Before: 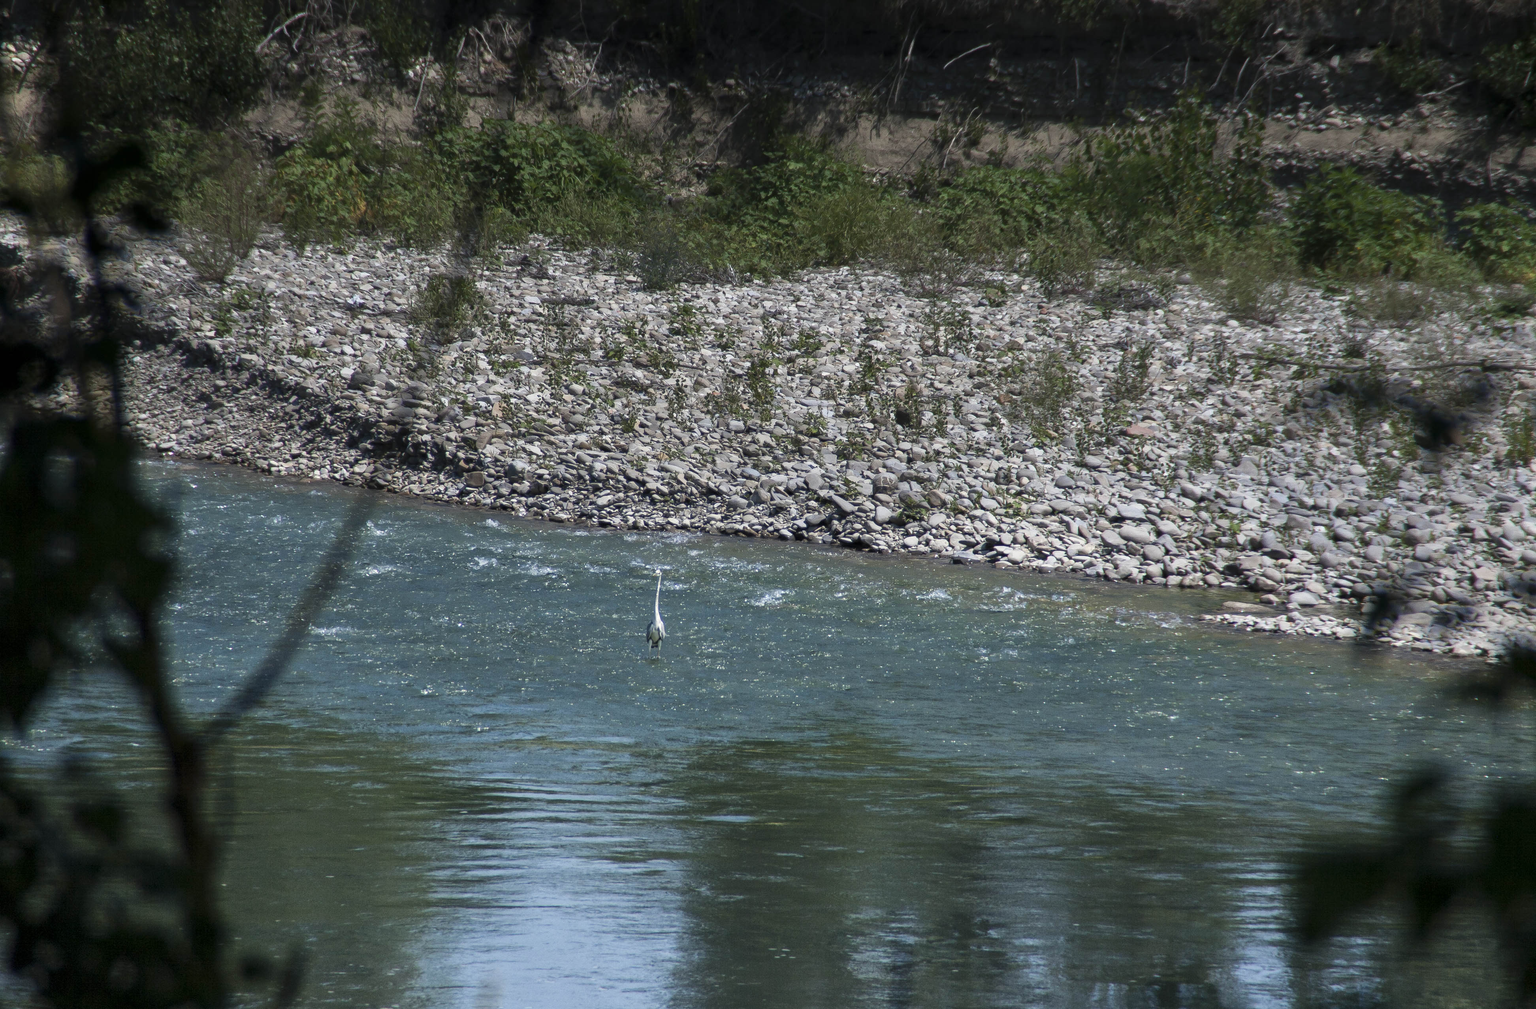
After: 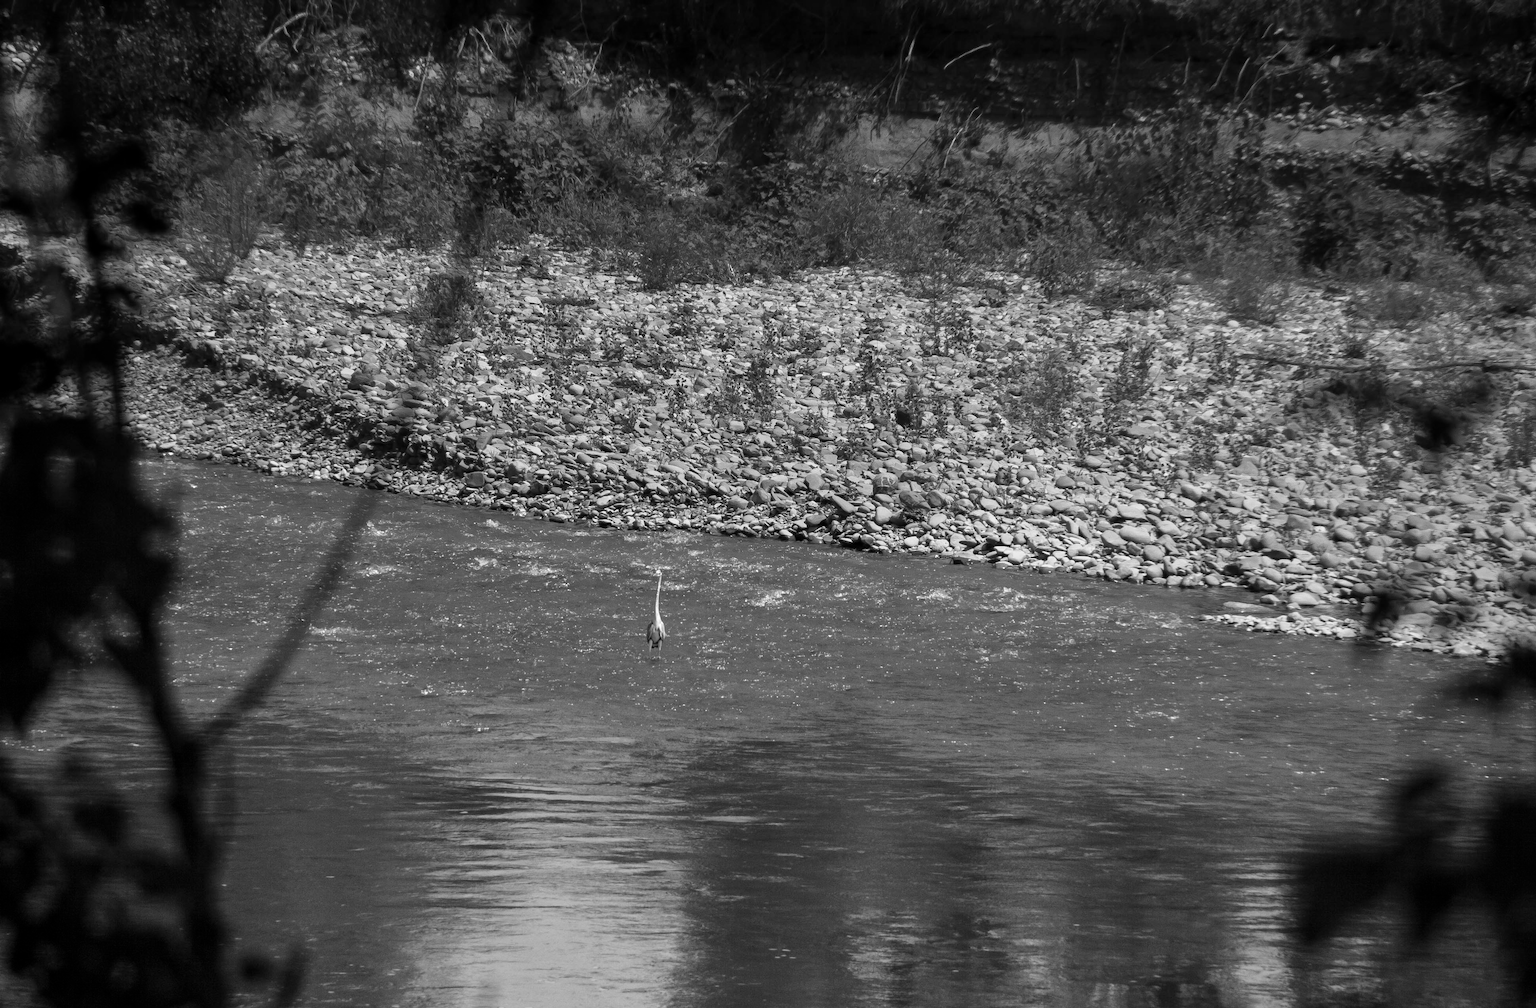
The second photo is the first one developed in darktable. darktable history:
vignetting: fall-off radius 60.92%
monochrome: on, module defaults
